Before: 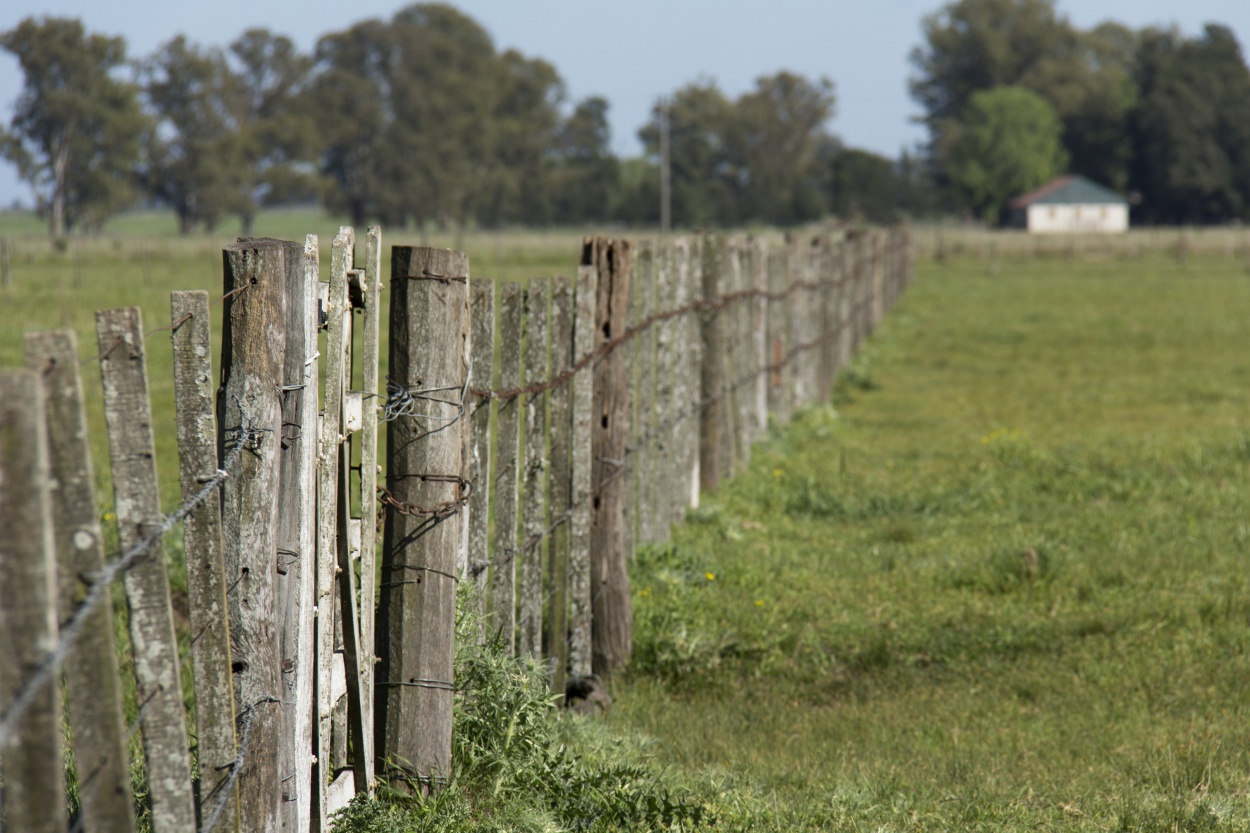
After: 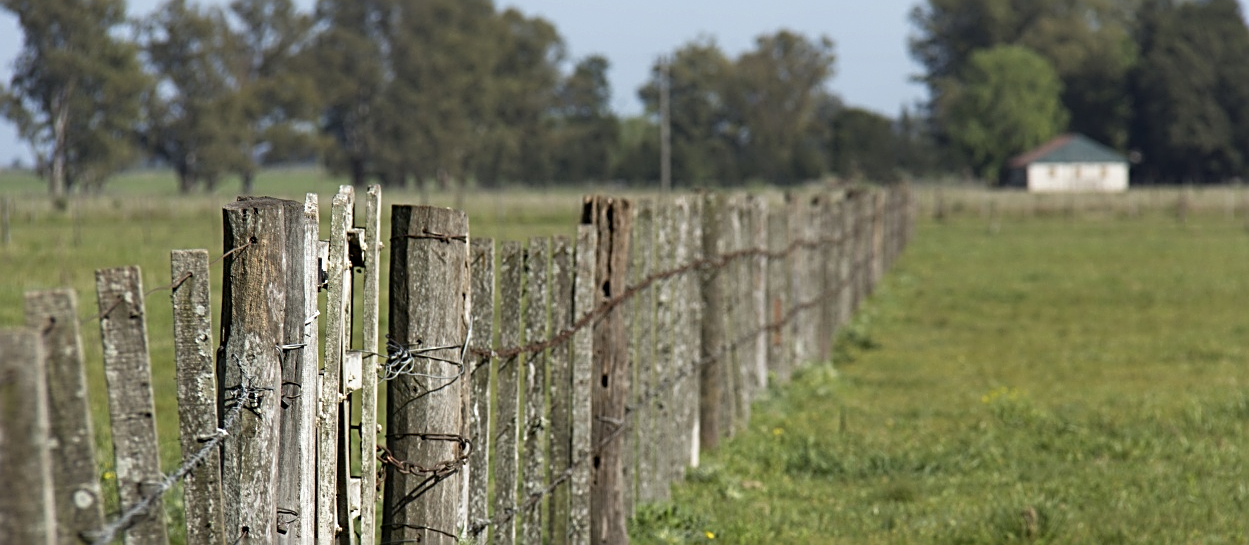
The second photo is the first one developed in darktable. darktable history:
crop and rotate: top 4.965%, bottom 29.564%
shadows and highlights: shadows -0.181, highlights 41.44
sharpen: radius 2.658, amount 0.656
